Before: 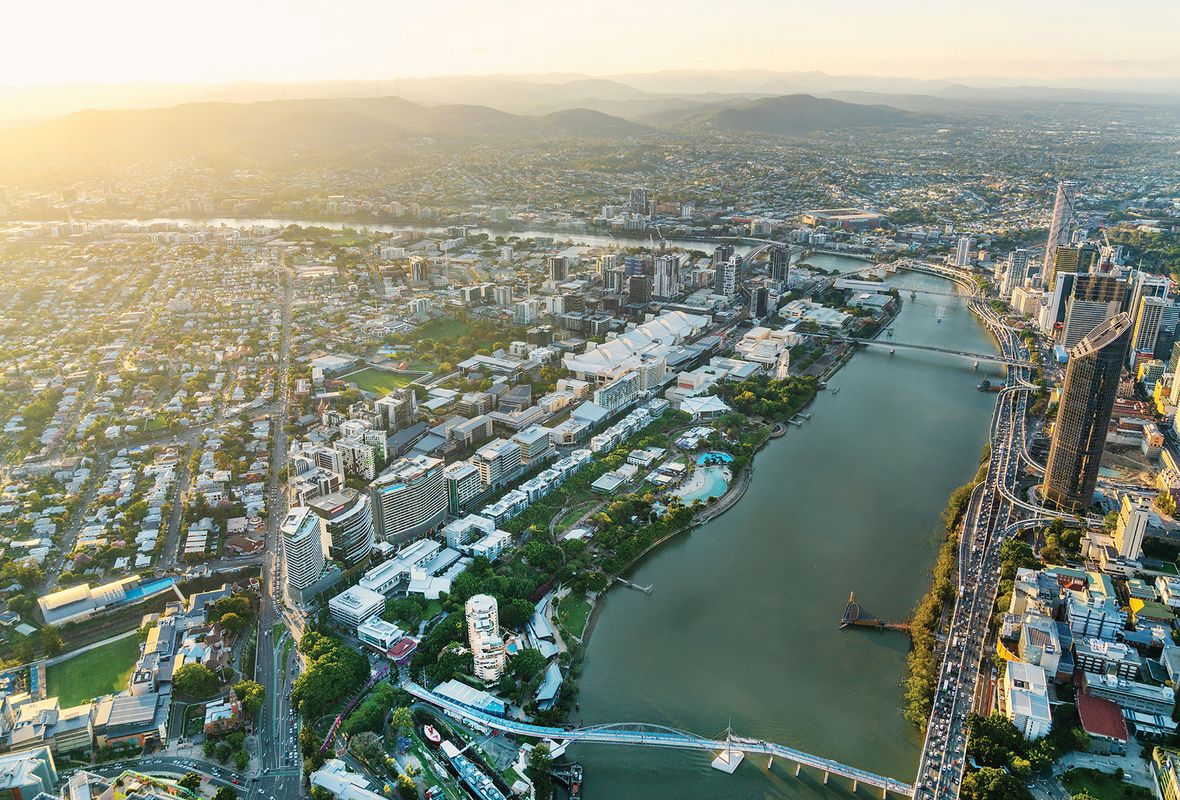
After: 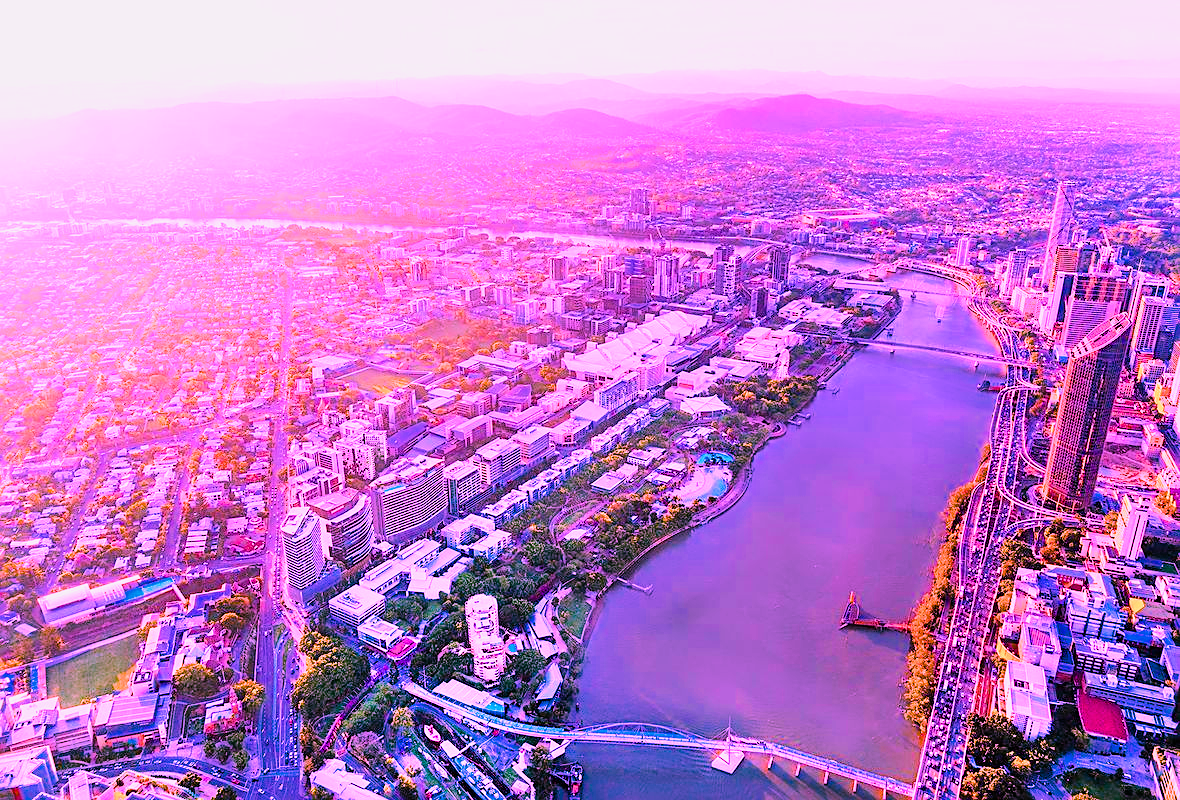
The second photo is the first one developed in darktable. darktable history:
exposure: black level correction 0, exposure 0.7 EV, compensate exposure bias true, compensate highlight preservation false
filmic rgb: black relative exposure -7.15 EV, white relative exposure 5.36 EV, hardness 3.02, color science v6 (2022)
highlight reconstruction: iterations 1, diameter of reconstruction 64 px
lens correction: scale 1.01, crop 1, focal 85, aperture 2.8, distance 7.77, camera "Canon EOS RP", lens "Canon RF 85mm F2 MACRO IS STM"
raw denoise: x [[0, 0.25, 0.5, 0.75, 1] ×4]
sharpen: on, module defaults
color balance rgb: linear chroma grading › global chroma 9%, perceptual saturation grading › global saturation 36%, perceptual saturation grading › shadows 35%, perceptual brilliance grading › global brilliance 15%, perceptual brilliance grading › shadows -35%, global vibrance 15%
white balance: red 1.803, blue 1.886
